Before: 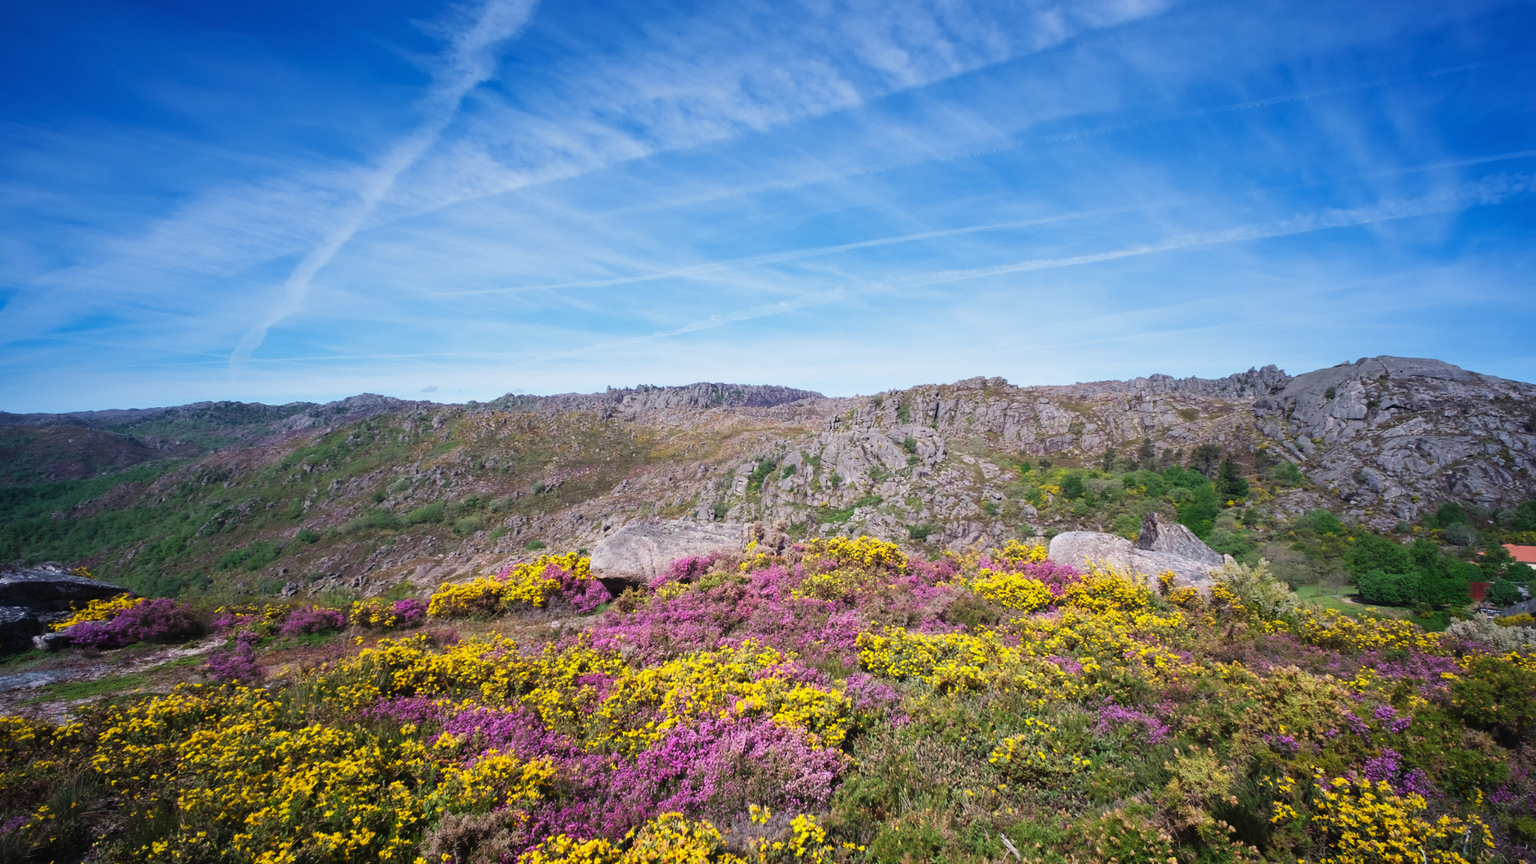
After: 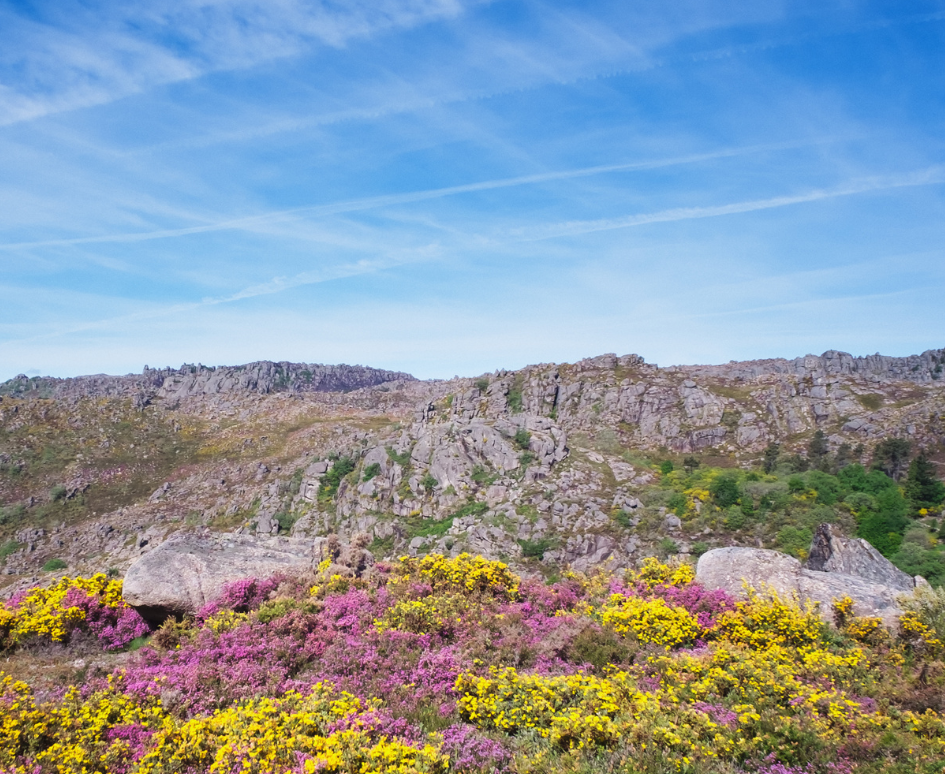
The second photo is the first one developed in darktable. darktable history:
crop: left 32.035%, top 10.92%, right 18.716%, bottom 17.338%
color correction: highlights b* -0.045
